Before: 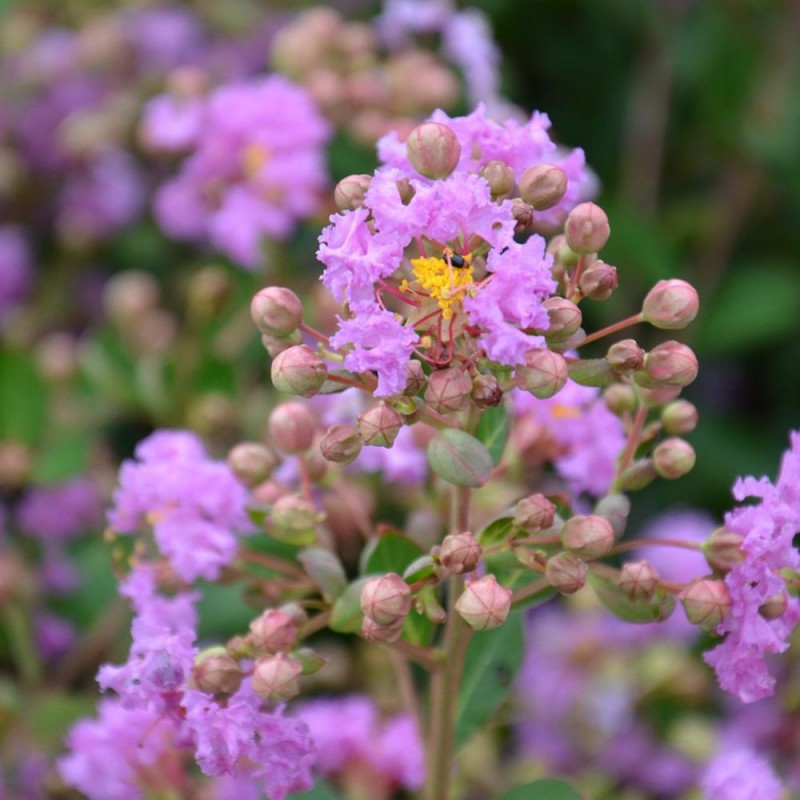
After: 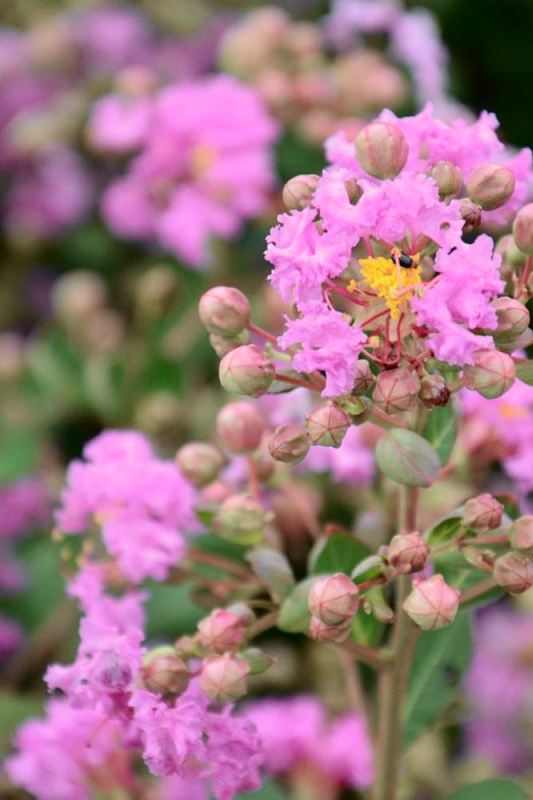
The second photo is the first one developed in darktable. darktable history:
crop and rotate: left 6.617%, right 26.717%
tone curve: curves: ch0 [(0.003, 0) (0.066, 0.031) (0.163, 0.112) (0.264, 0.238) (0.395, 0.408) (0.517, 0.56) (0.684, 0.734) (0.791, 0.814) (1, 1)]; ch1 [(0, 0) (0.164, 0.115) (0.337, 0.332) (0.39, 0.398) (0.464, 0.461) (0.501, 0.5) (0.507, 0.5) (0.534, 0.532) (0.577, 0.59) (0.652, 0.681) (0.733, 0.749) (0.811, 0.796) (1, 1)]; ch2 [(0, 0) (0.337, 0.382) (0.464, 0.476) (0.501, 0.5) (0.527, 0.54) (0.551, 0.565) (0.6, 0.59) (0.687, 0.675) (1, 1)], color space Lab, independent channels, preserve colors none
